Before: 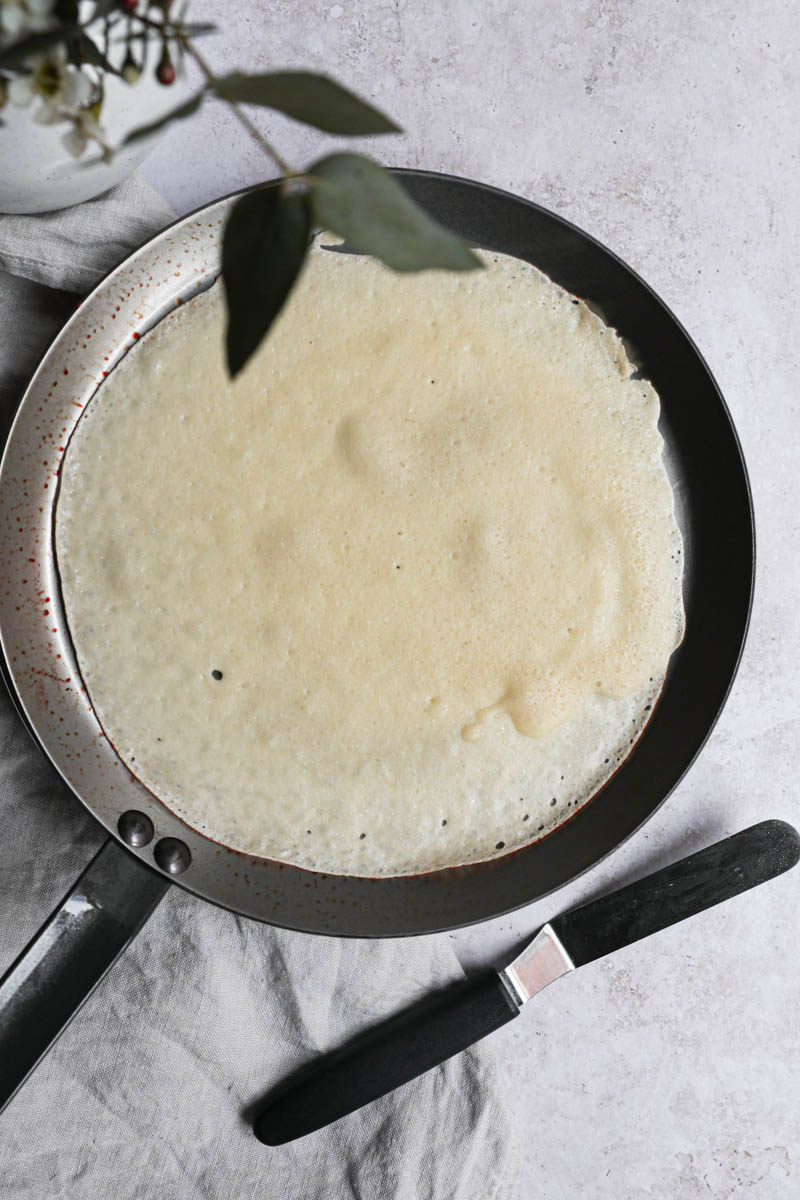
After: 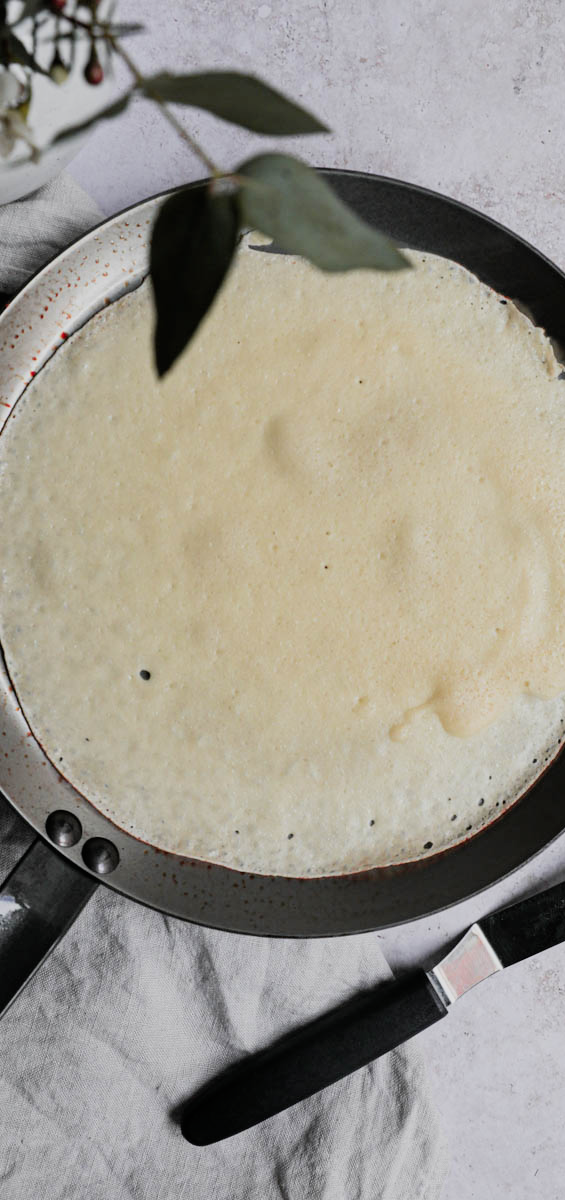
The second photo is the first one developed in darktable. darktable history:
filmic rgb: black relative exposure -8.17 EV, white relative exposure 3.78 EV, hardness 4.47, color science v6 (2022)
crop and rotate: left 9.033%, right 20.222%
